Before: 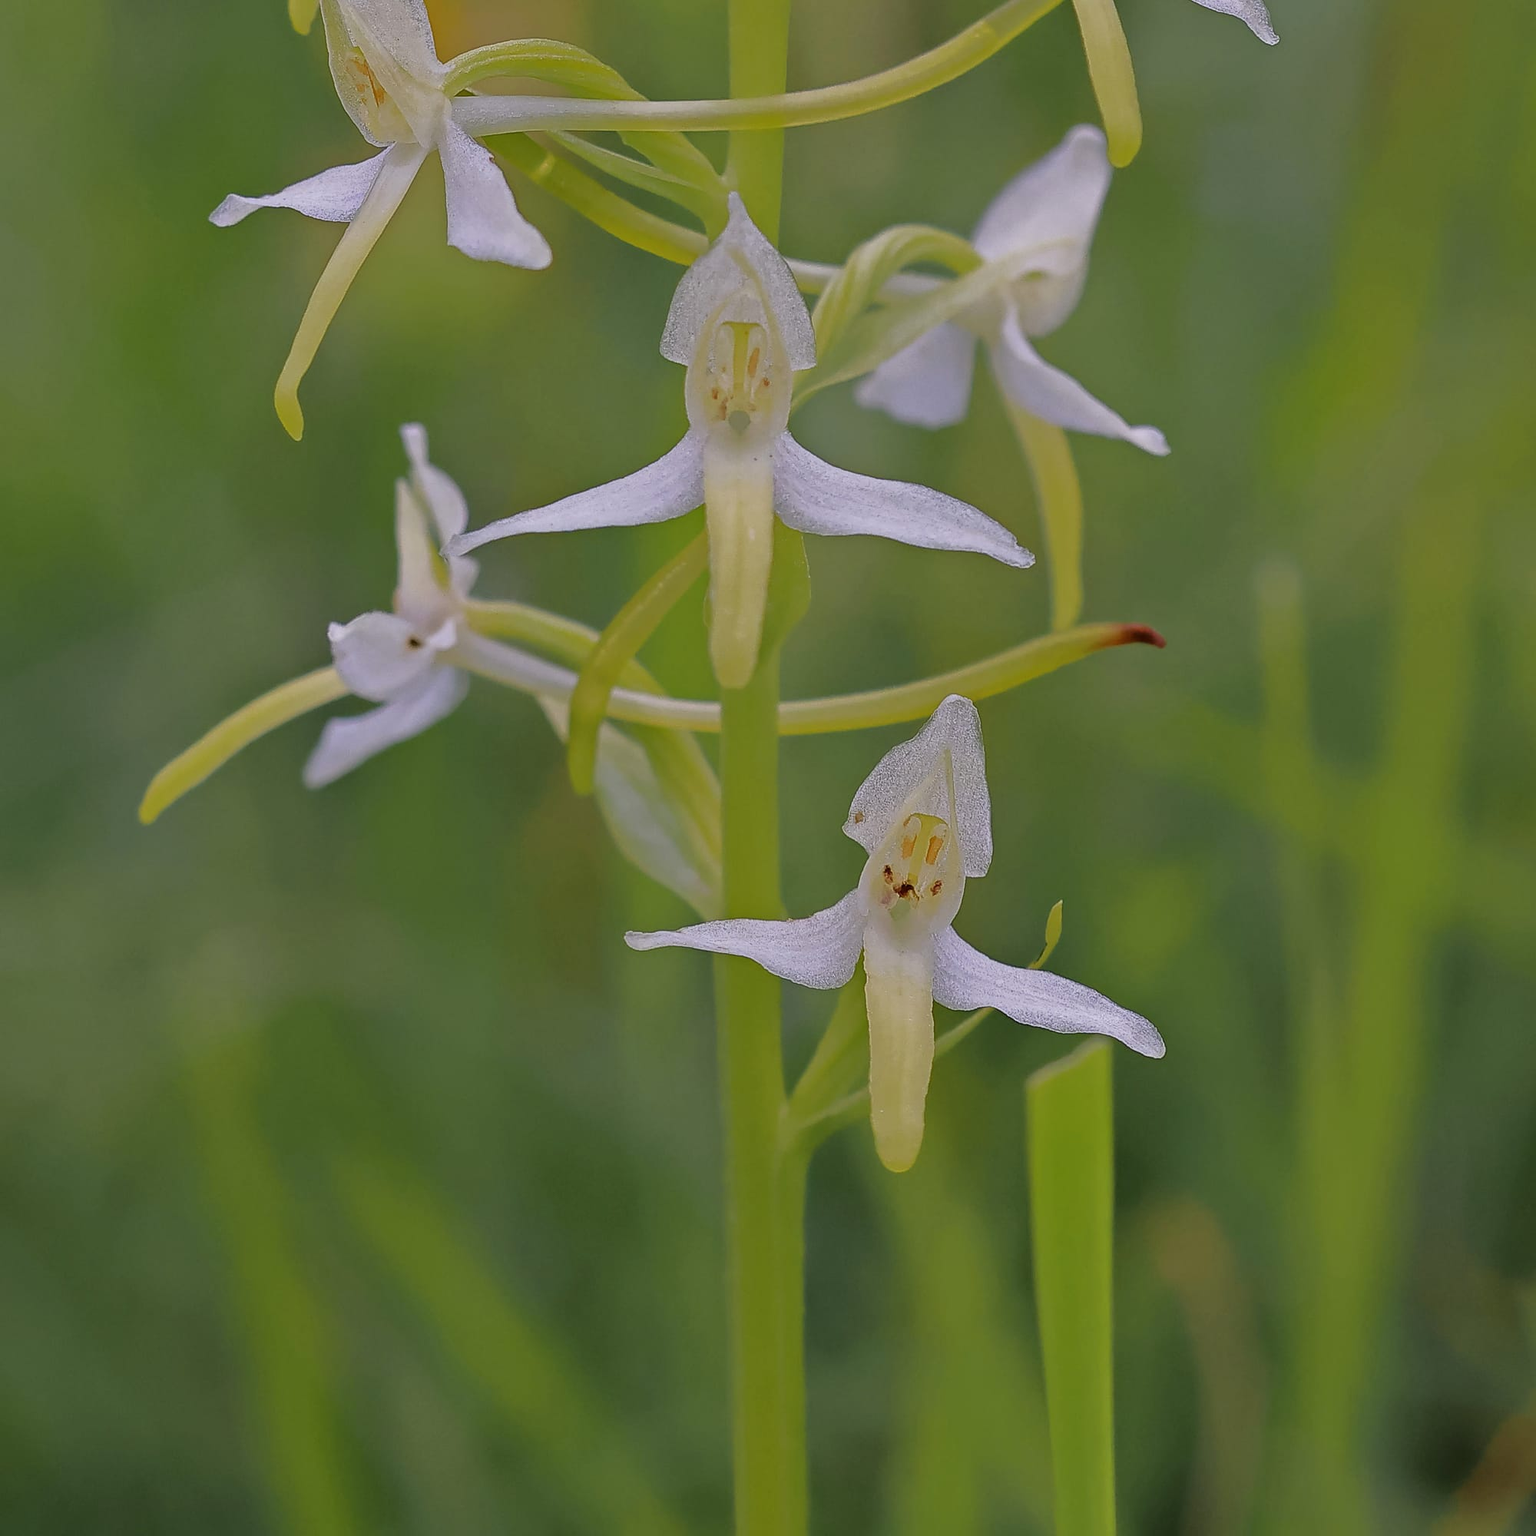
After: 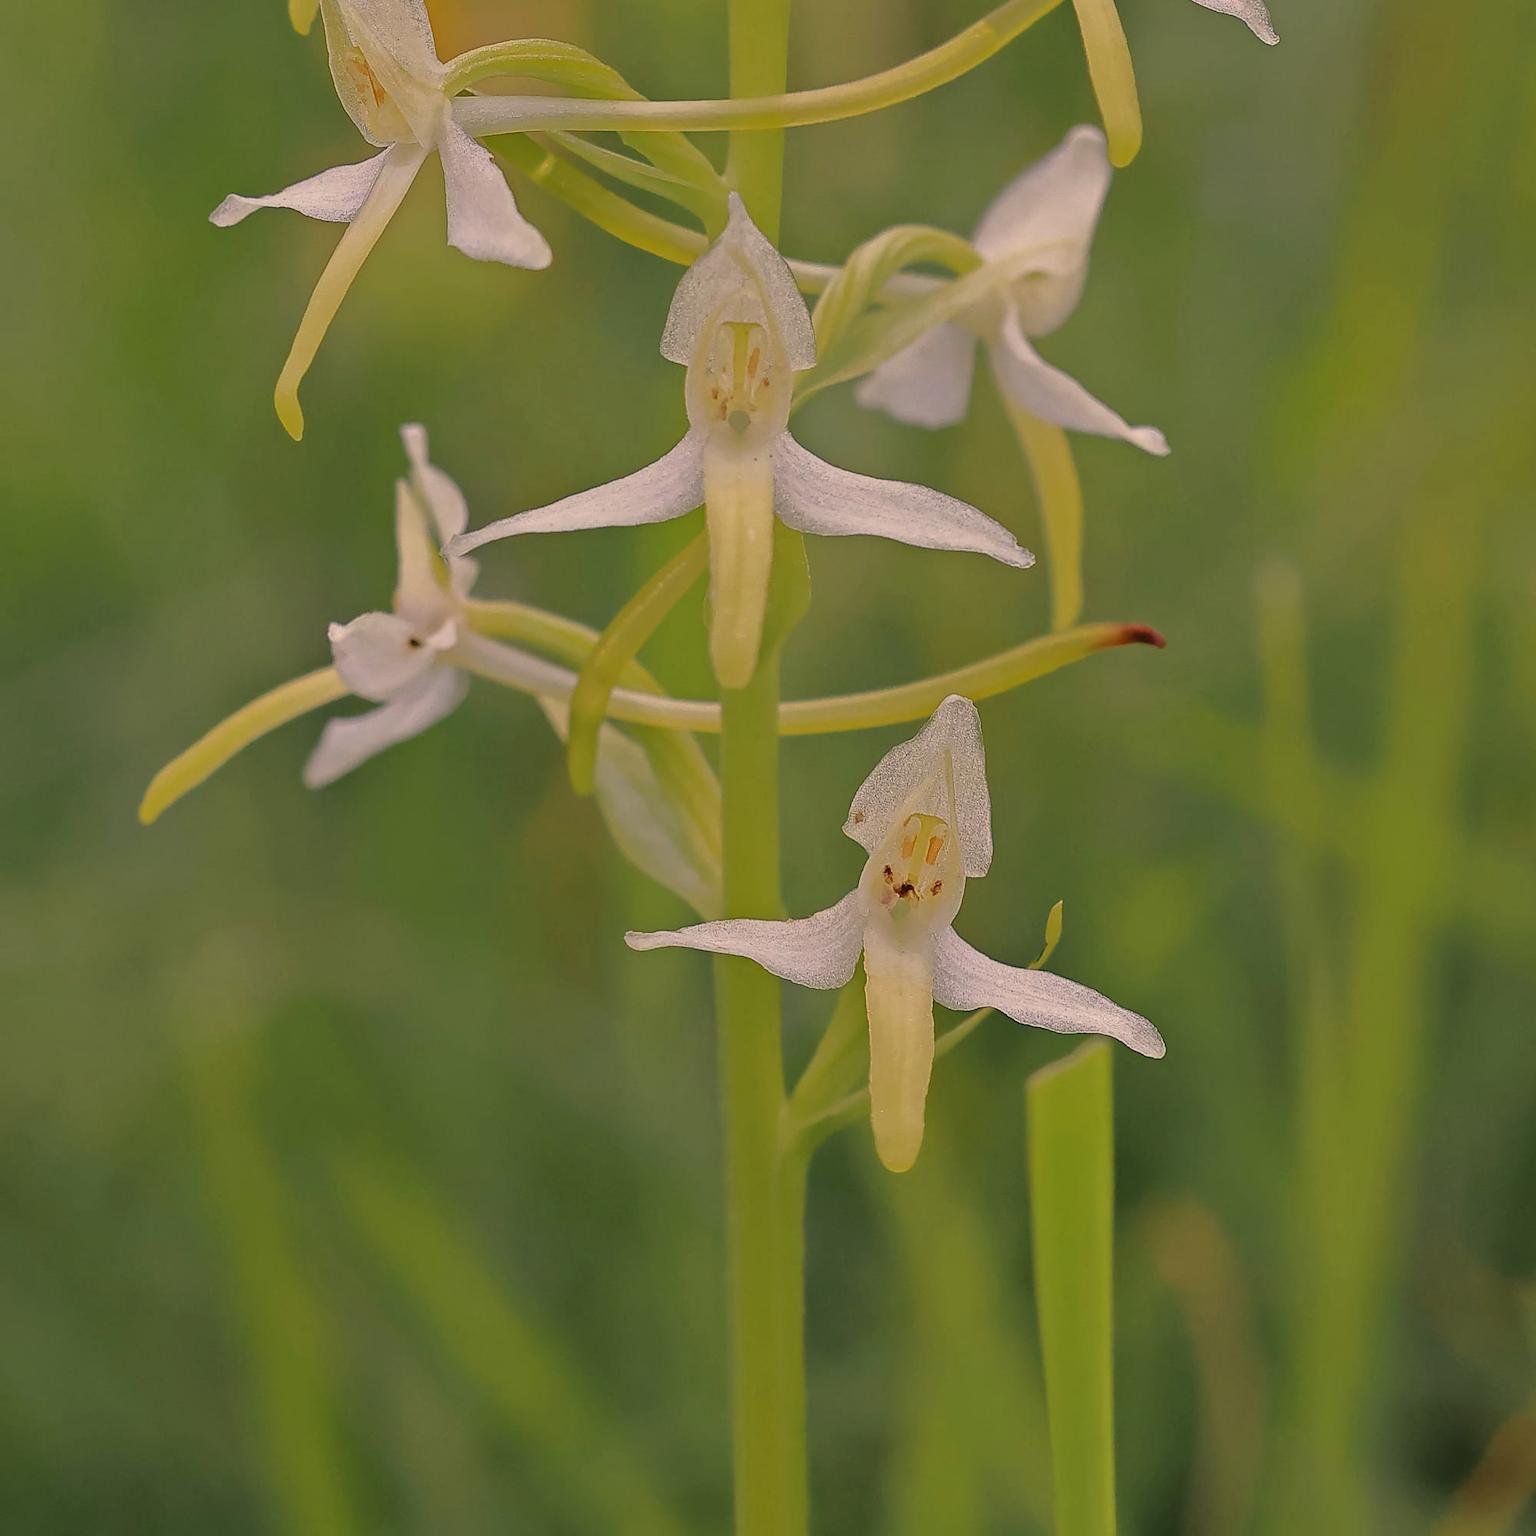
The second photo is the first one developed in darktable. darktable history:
color balance: mode lift, gamma, gain (sRGB), lift [1, 1, 1.022, 1.026]
shadows and highlights: shadows 20.55, highlights -20.99, soften with gaussian
white balance: red 1.123, blue 0.83
